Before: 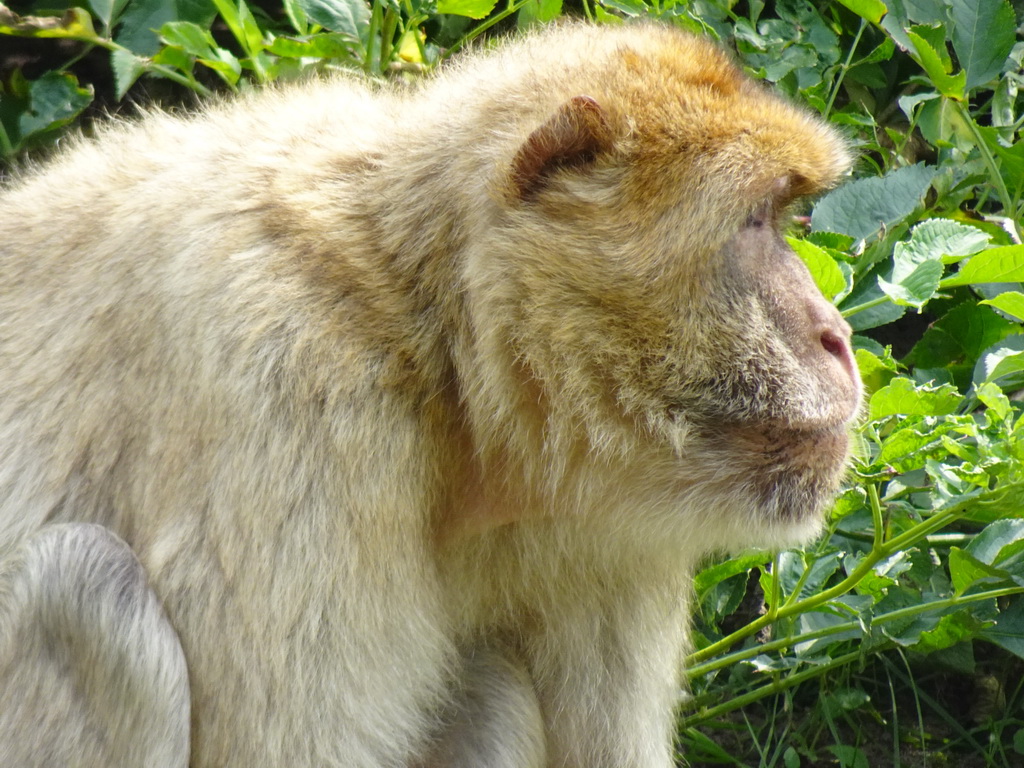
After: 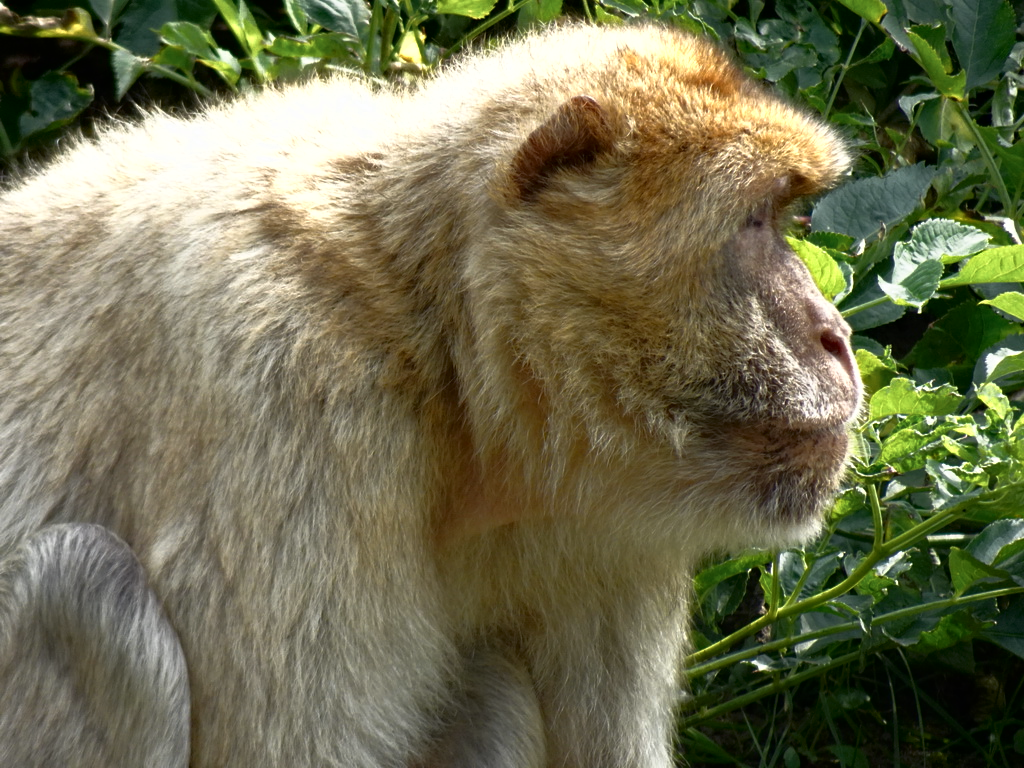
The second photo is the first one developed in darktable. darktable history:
color zones: curves: ch0 [(0.018, 0.548) (0.197, 0.654) (0.425, 0.447) (0.605, 0.658) (0.732, 0.579)]; ch1 [(0.105, 0.531) (0.224, 0.531) (0.386, 0.39) (0.618, 0.456) (0.732, 0.456) (0.956, 0.421)]; ch2 [(0.039, 0.583) (0.215, 0.465) (0.399, 0.544) (0.465, 0.548) (0.614, 0.447) (0.724, 0.43) (0.882, 0.623) (0.956, 0.632)]
rgb curve: curves: ch0 [(0, 0) (0.415, 0.237) (1, 1)]
shadows and highlights: shadows -62.32, white point adjustment -5.22, highlights 61.59
haze removal: compatibility mode true, adaptive false
